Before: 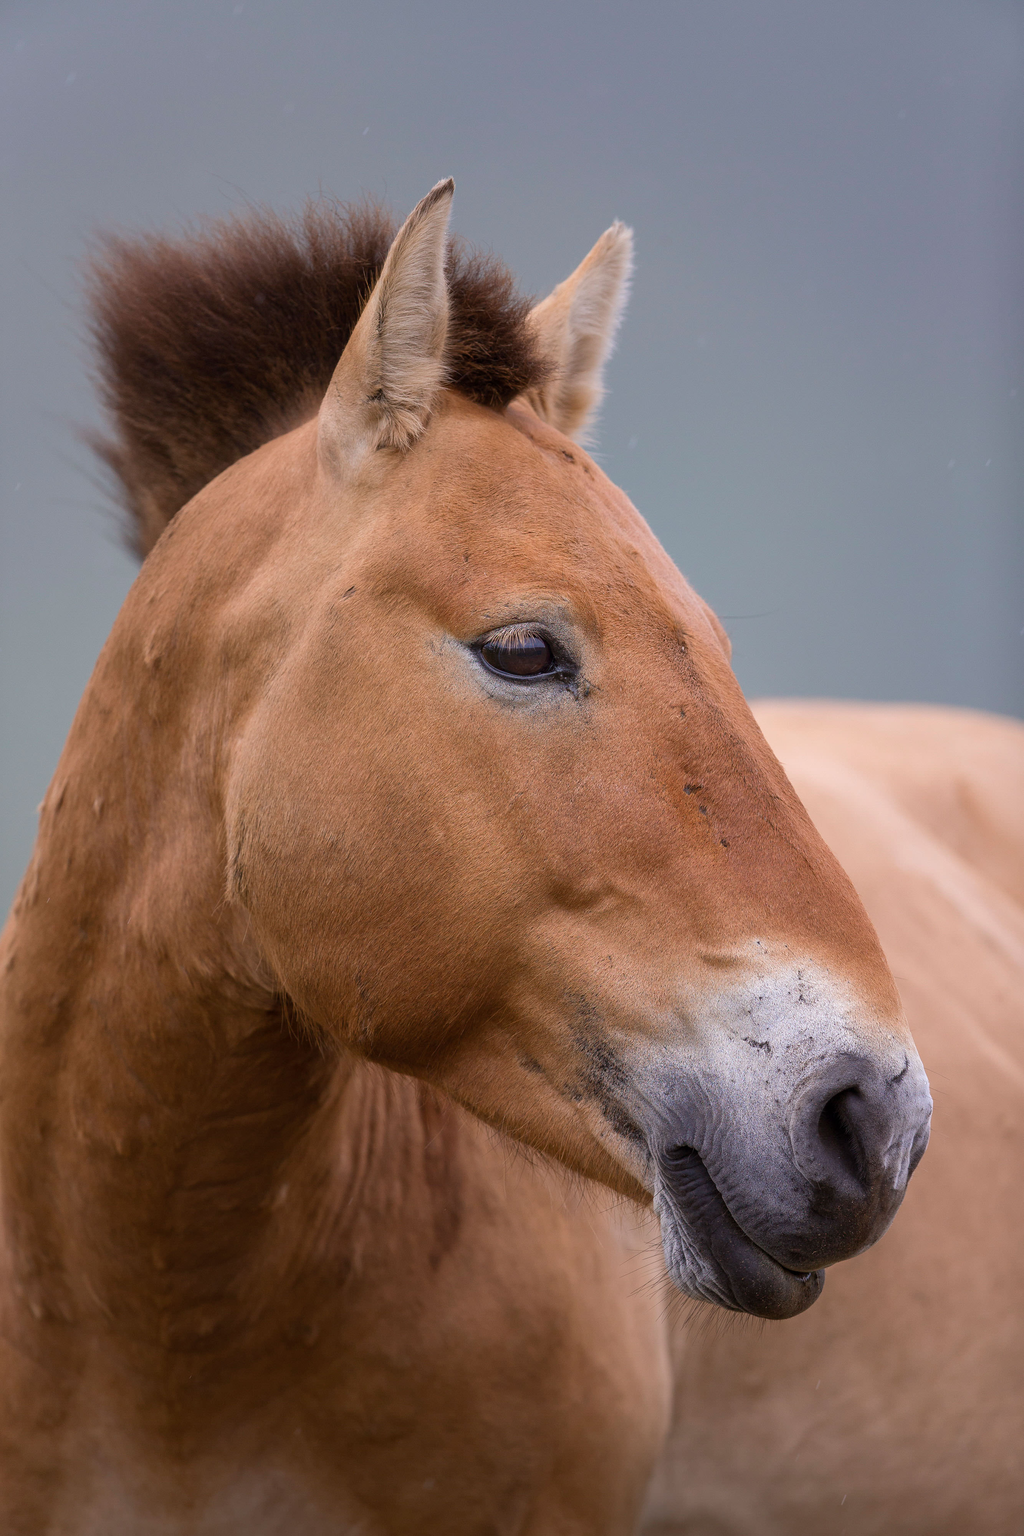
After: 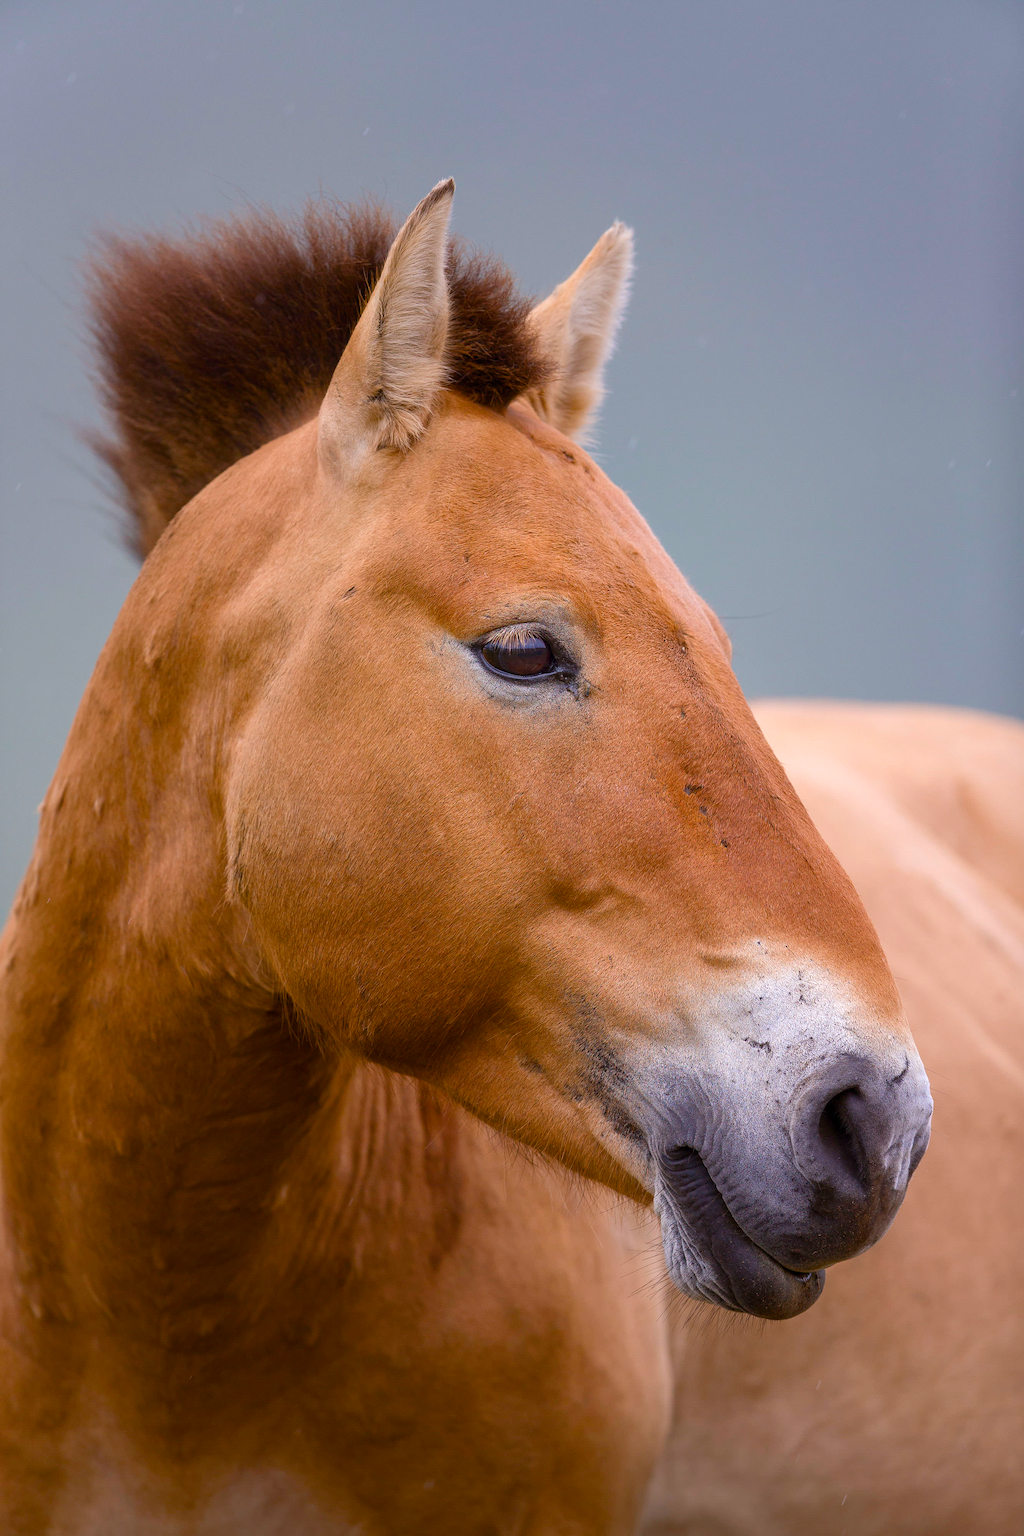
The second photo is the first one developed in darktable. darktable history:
color balance rgb: perceptual saturation grading › global saturation 35%, perceptual saturation grading › highlights -25%, perceptual saturation grading › shadows 25%, global vibrance 10%
exposure: exposure 0.2 EV, compensate highlight preservation false
